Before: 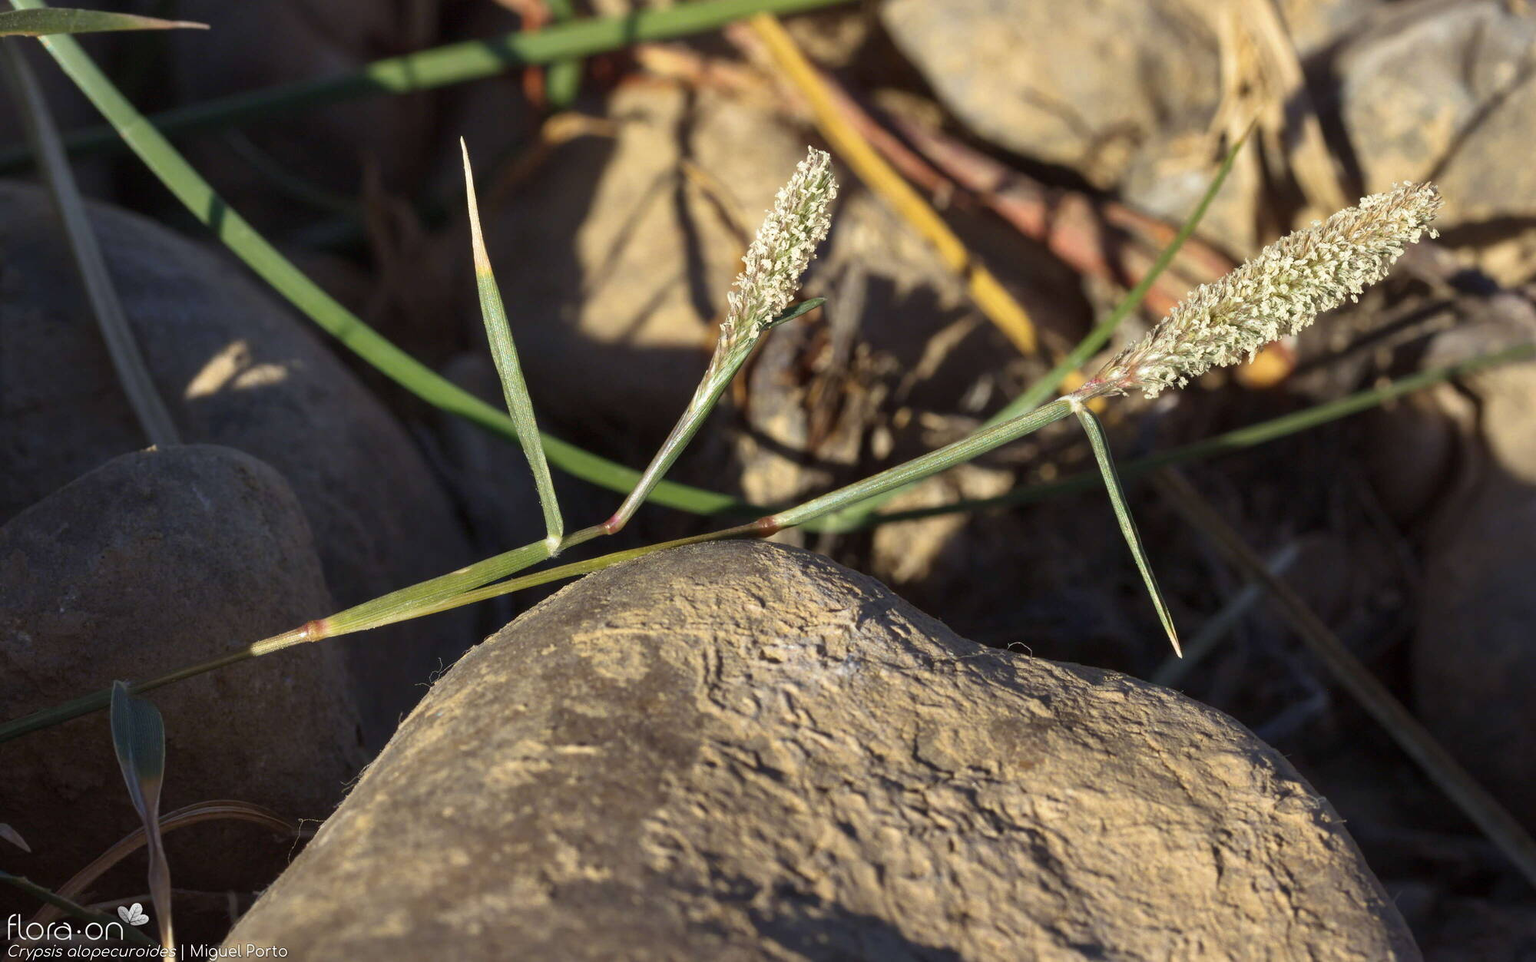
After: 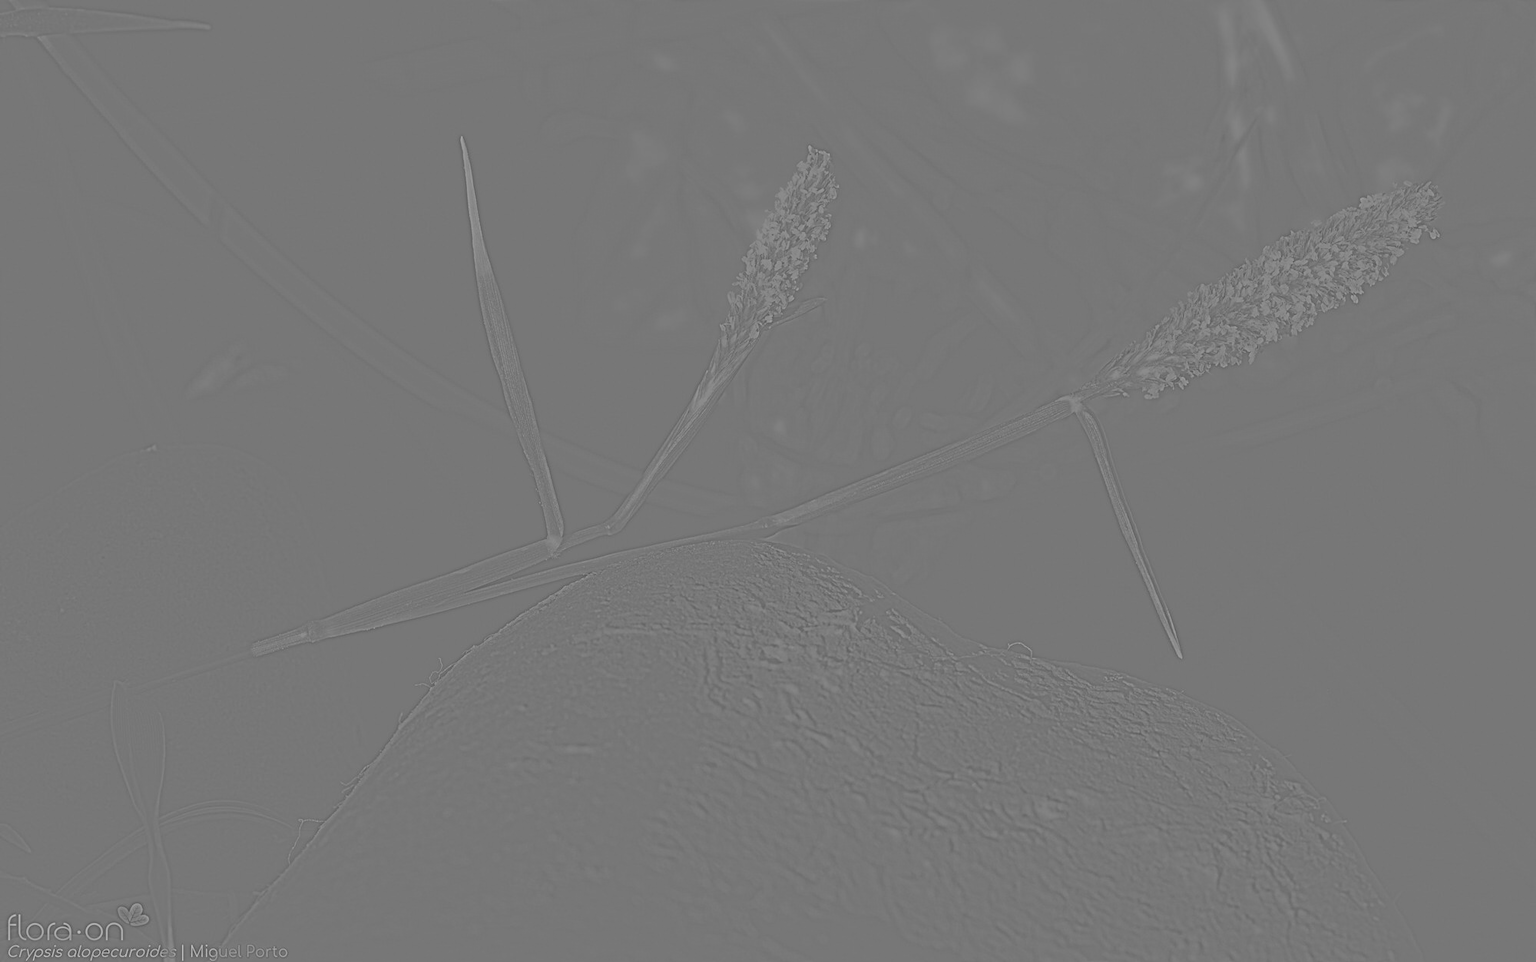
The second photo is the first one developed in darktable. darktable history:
shadows and highlights: shadows 0, highlights 40
highpass: sharpness 9.84%, contrast boost 9.94%
exposure: black level correction 0, exposure 1 EV, compensate highlight preservation false
color balance rgb: perceptual saturation grading › global saturation 3.7%, global vibrance 5.56%, contrast 3.24%
white balance: red 0.976, blue 1.04
contrast brightness saturation: contrast -0.28
color correction: highlights a* 10.32, highlights b* 14.66, shadows a* -9.59, shadows b* -15.02
monochrome: on, module defaults
